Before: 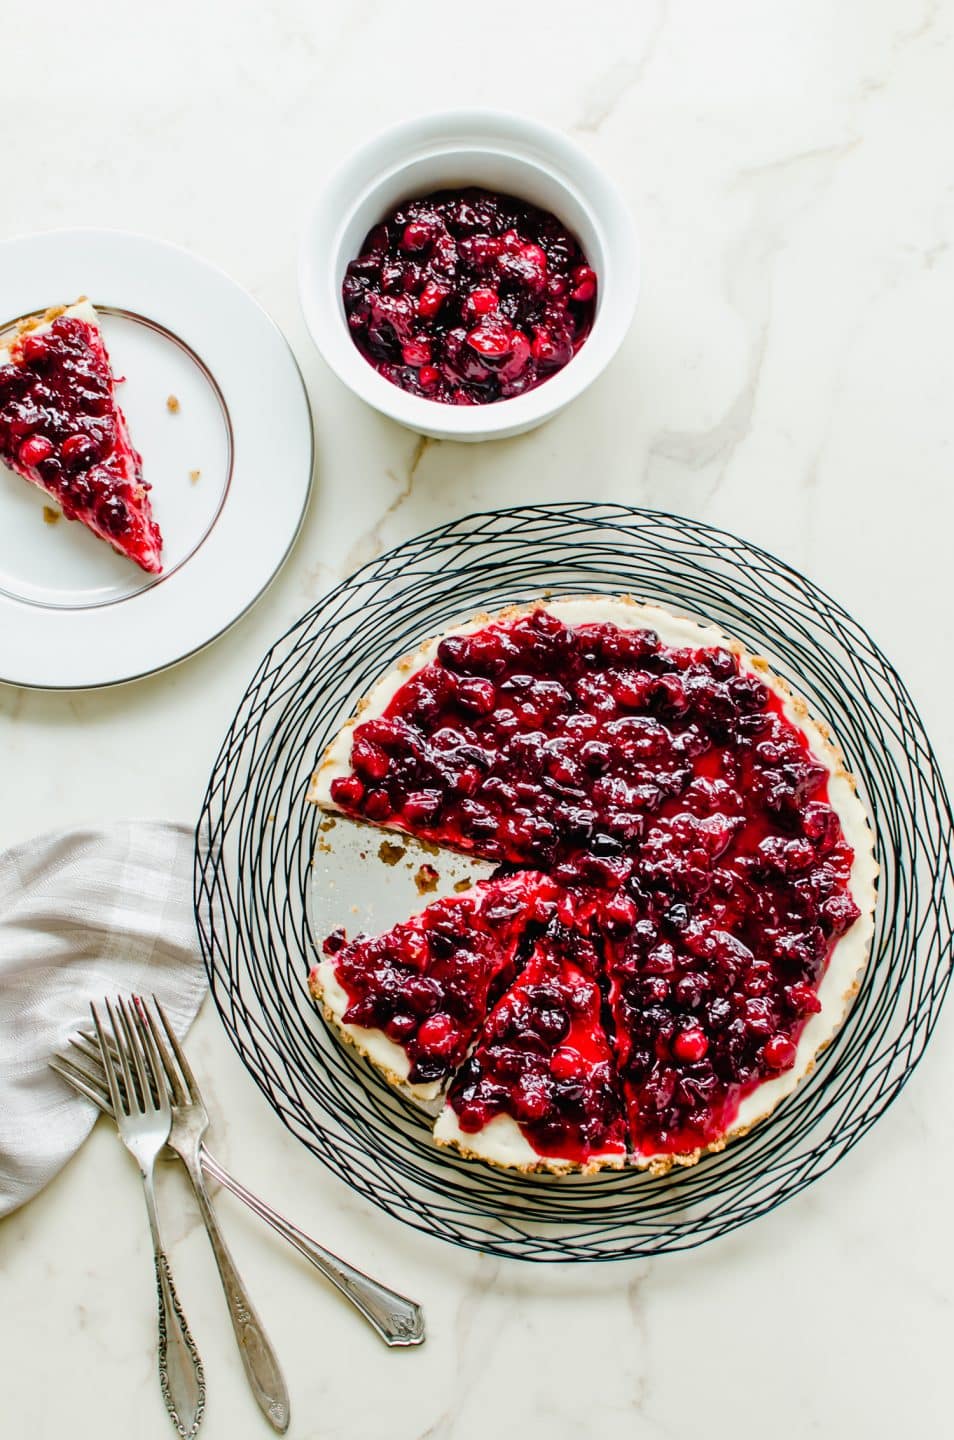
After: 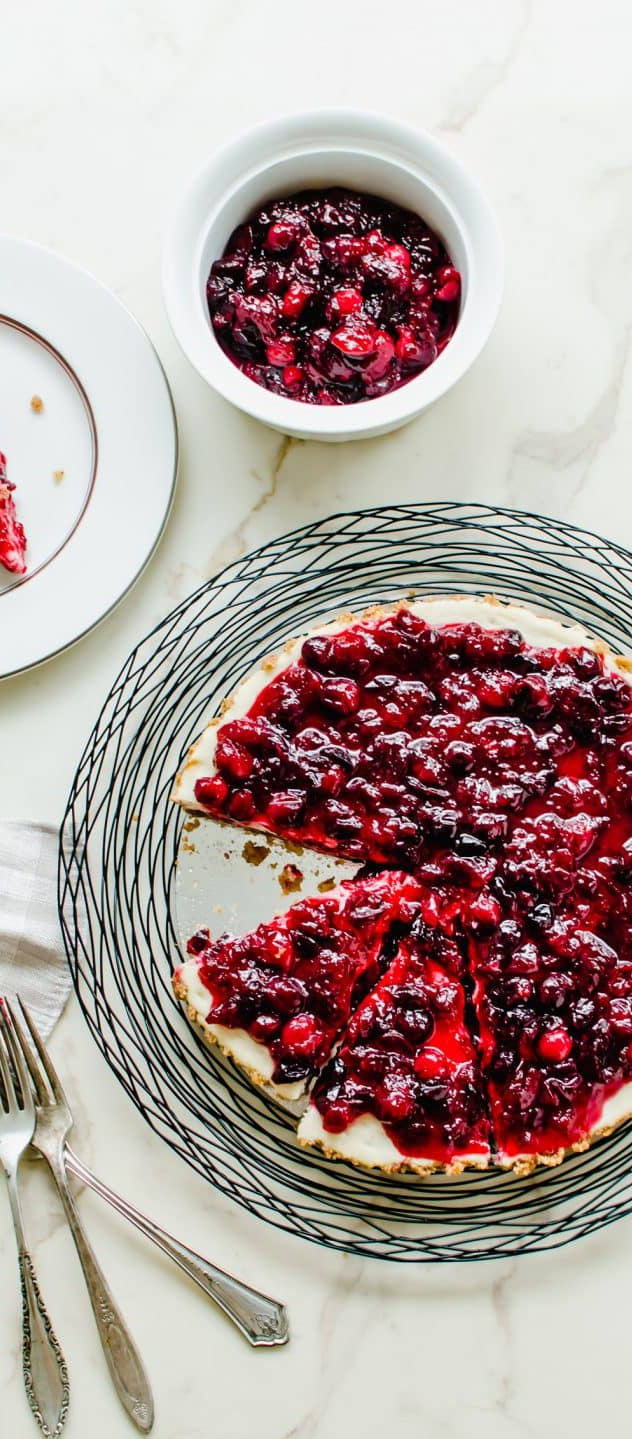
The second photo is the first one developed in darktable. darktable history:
crop and rotate: left 14.314%, right 19.414%
